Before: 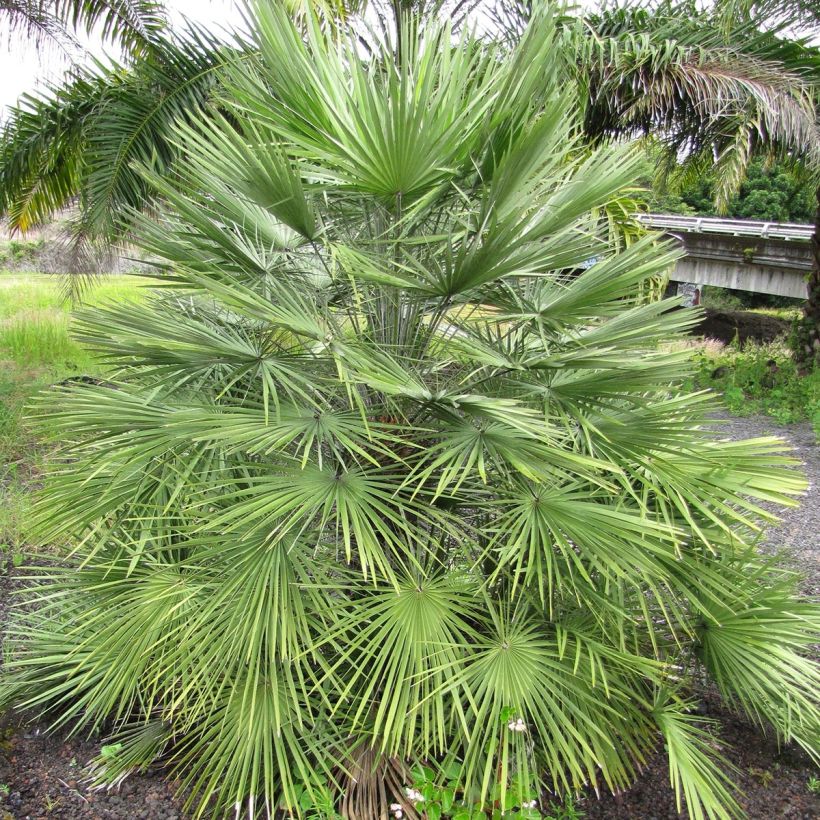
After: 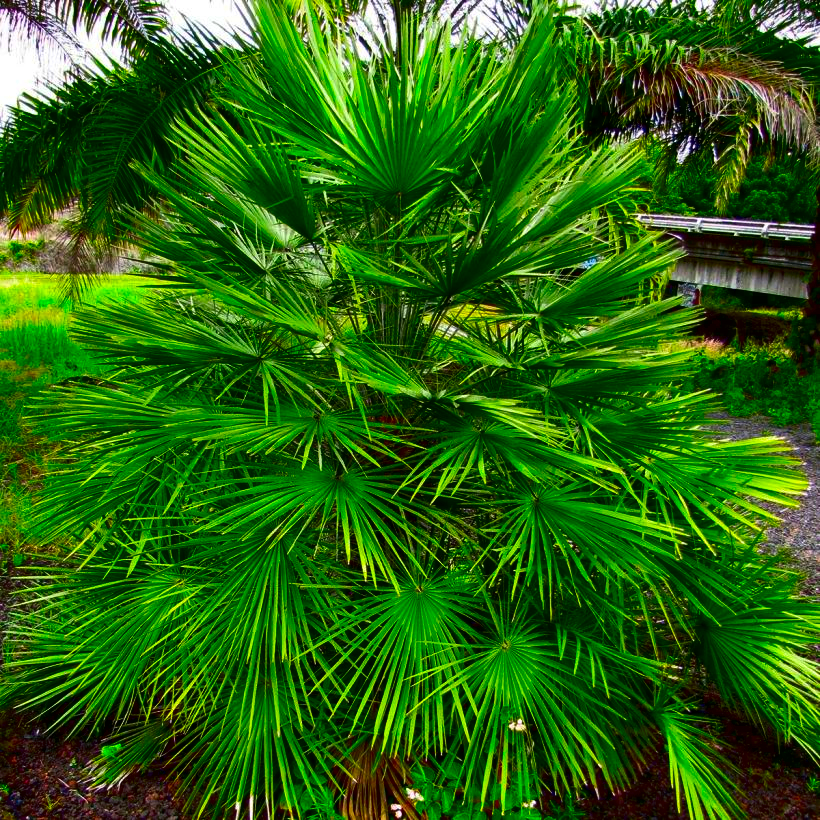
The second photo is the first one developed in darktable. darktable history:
global tonemap: drago (1, 100), detail 1
contrast brightness saturation: brightness -1, saturation 1
color correction: saturation 1.1
exposure: black level correction 0, exposure 1.1 EV, compensate exposure bias true, compensate highlight preservation false
